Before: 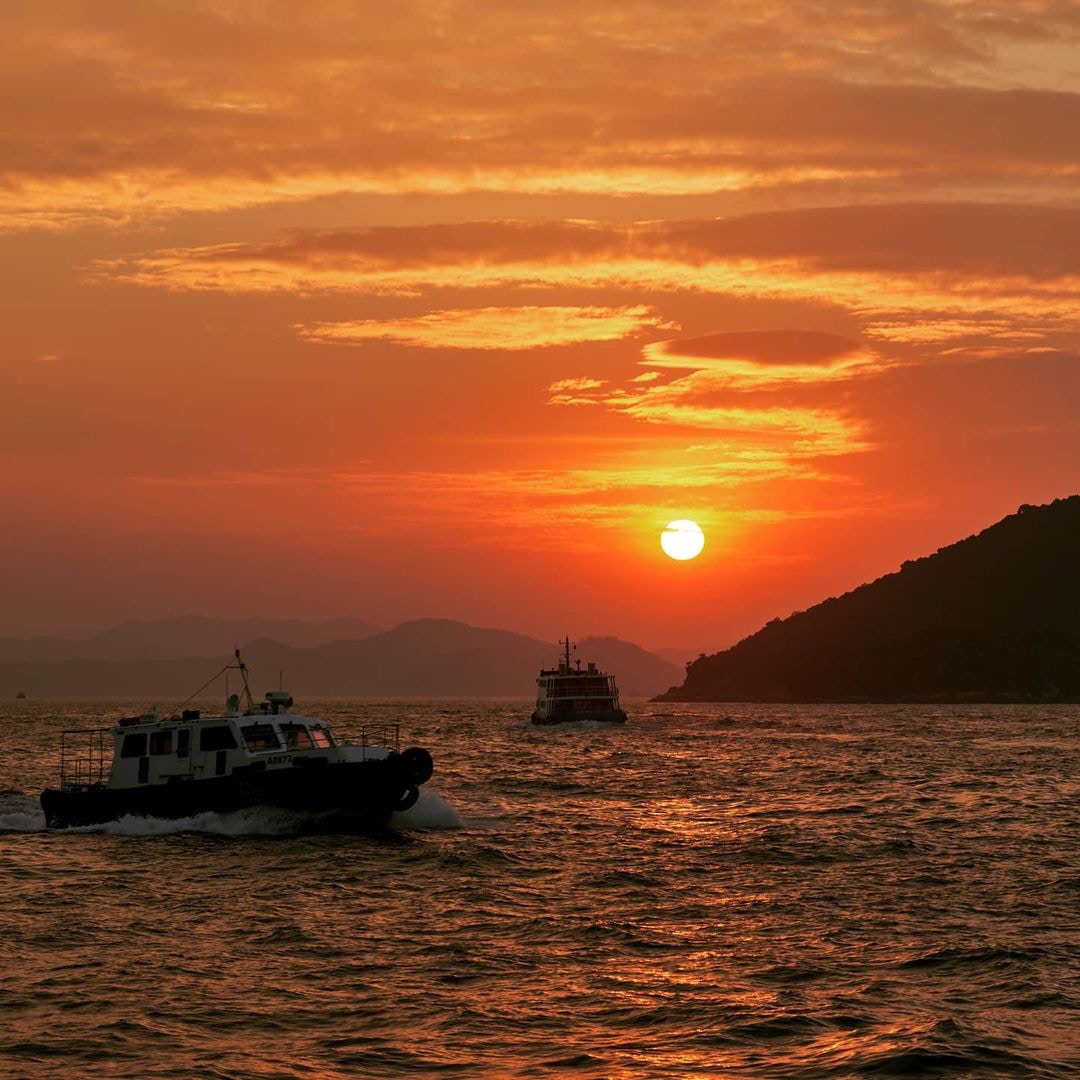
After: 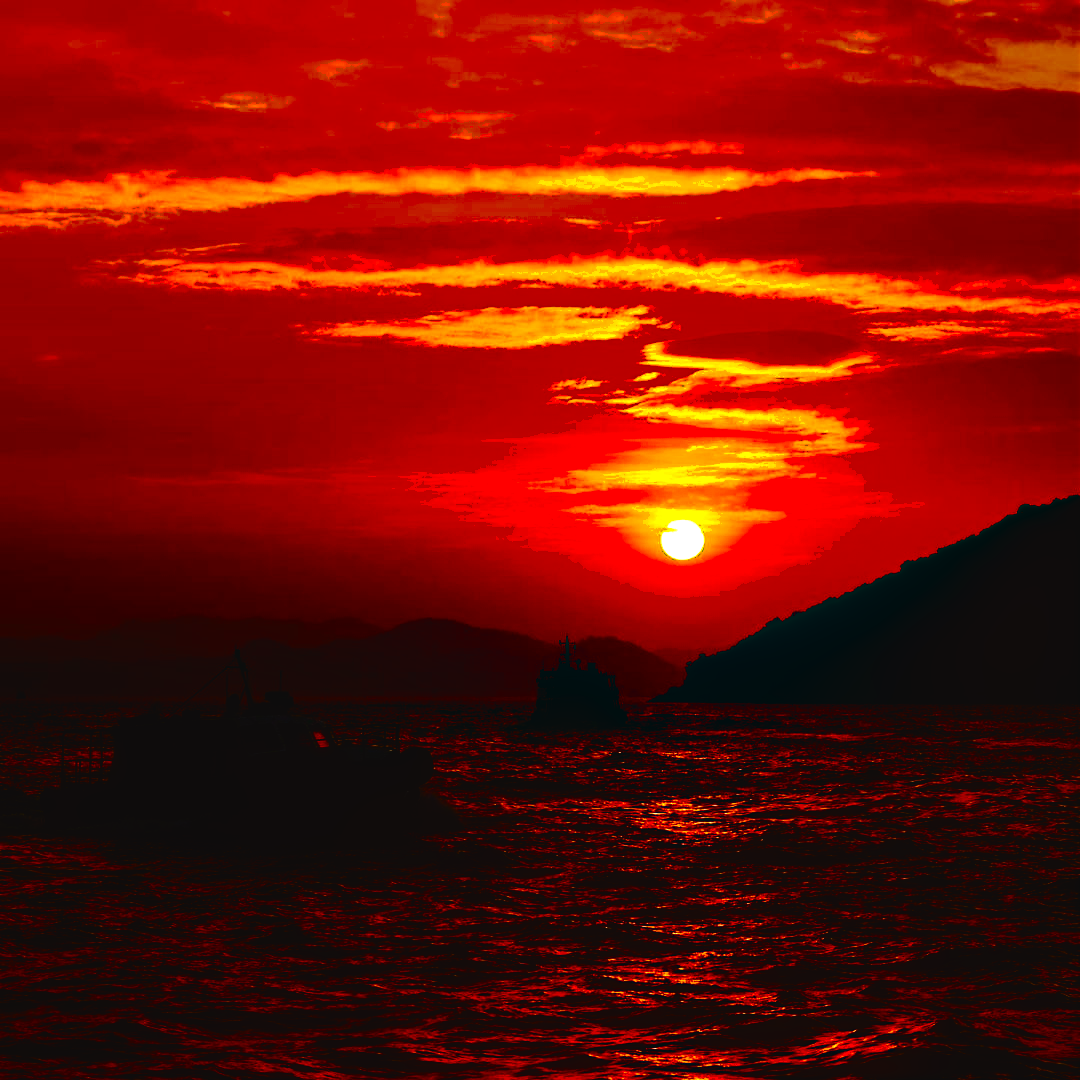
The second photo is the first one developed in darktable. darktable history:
exposure: black level correction 0.001, exposure -0.122 EV, compensate highlight preservation false
base curve: curves: ch0 [(0, 0.036) (0.083, 0.04) (0.804, 1)], fusion 1, preserve colors none
color balance rgb: power › hue 75.12°, perceptual saturation grading › global saturation 31.042%
contrast brightness saturation: contrast 0.092, brightness -0.58, saturation 0.172
